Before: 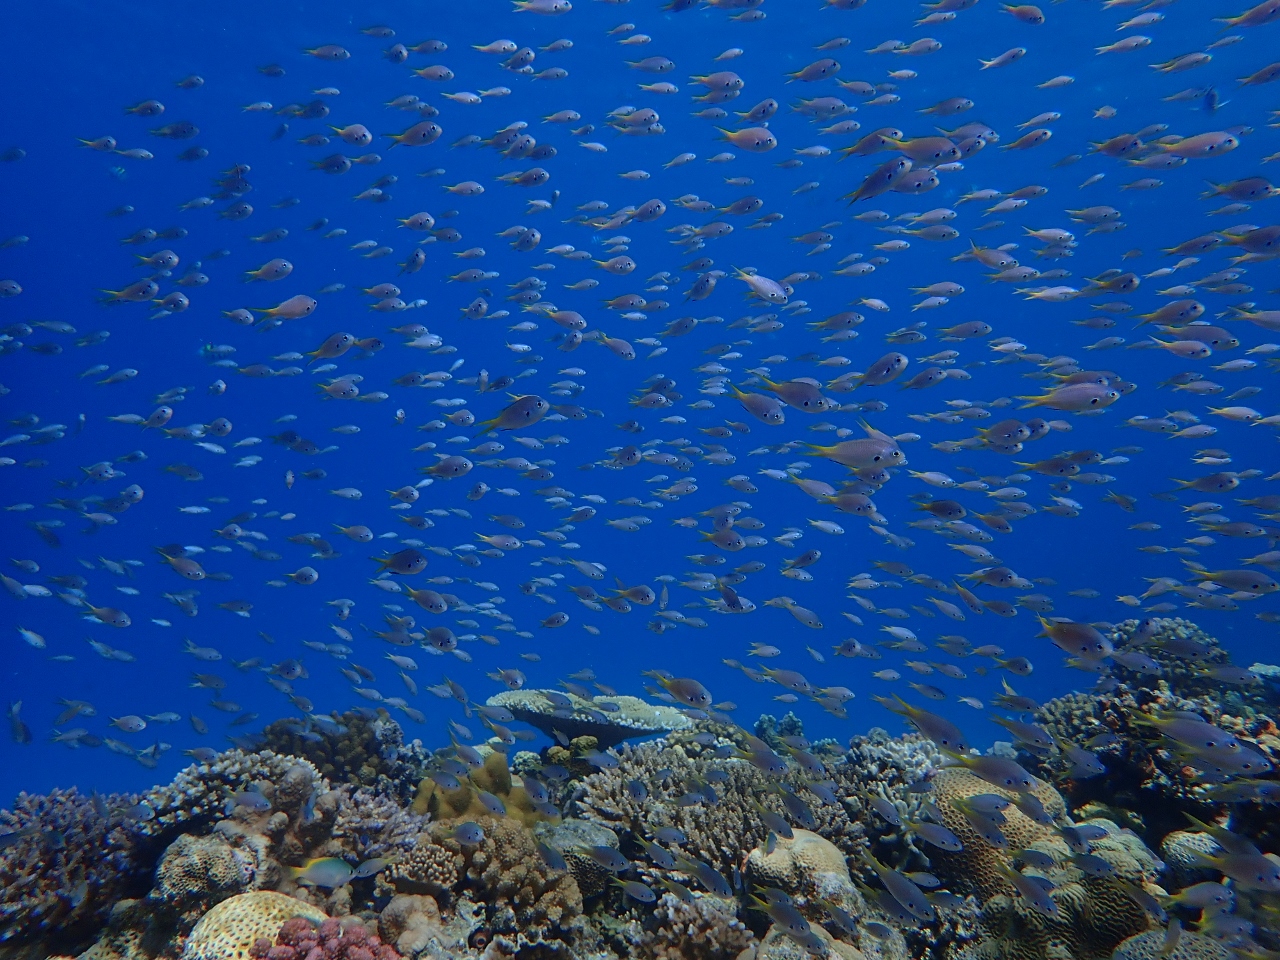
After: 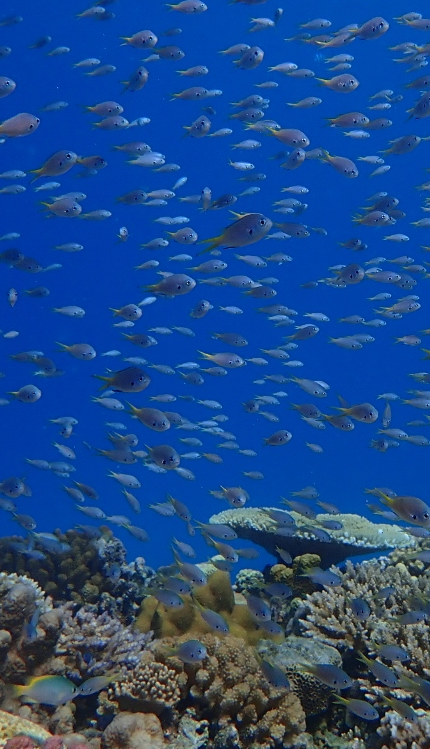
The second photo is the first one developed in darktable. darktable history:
crop and rotate: left 21.698%, top 18.965%, right 44.676%, bottom 2.979%
